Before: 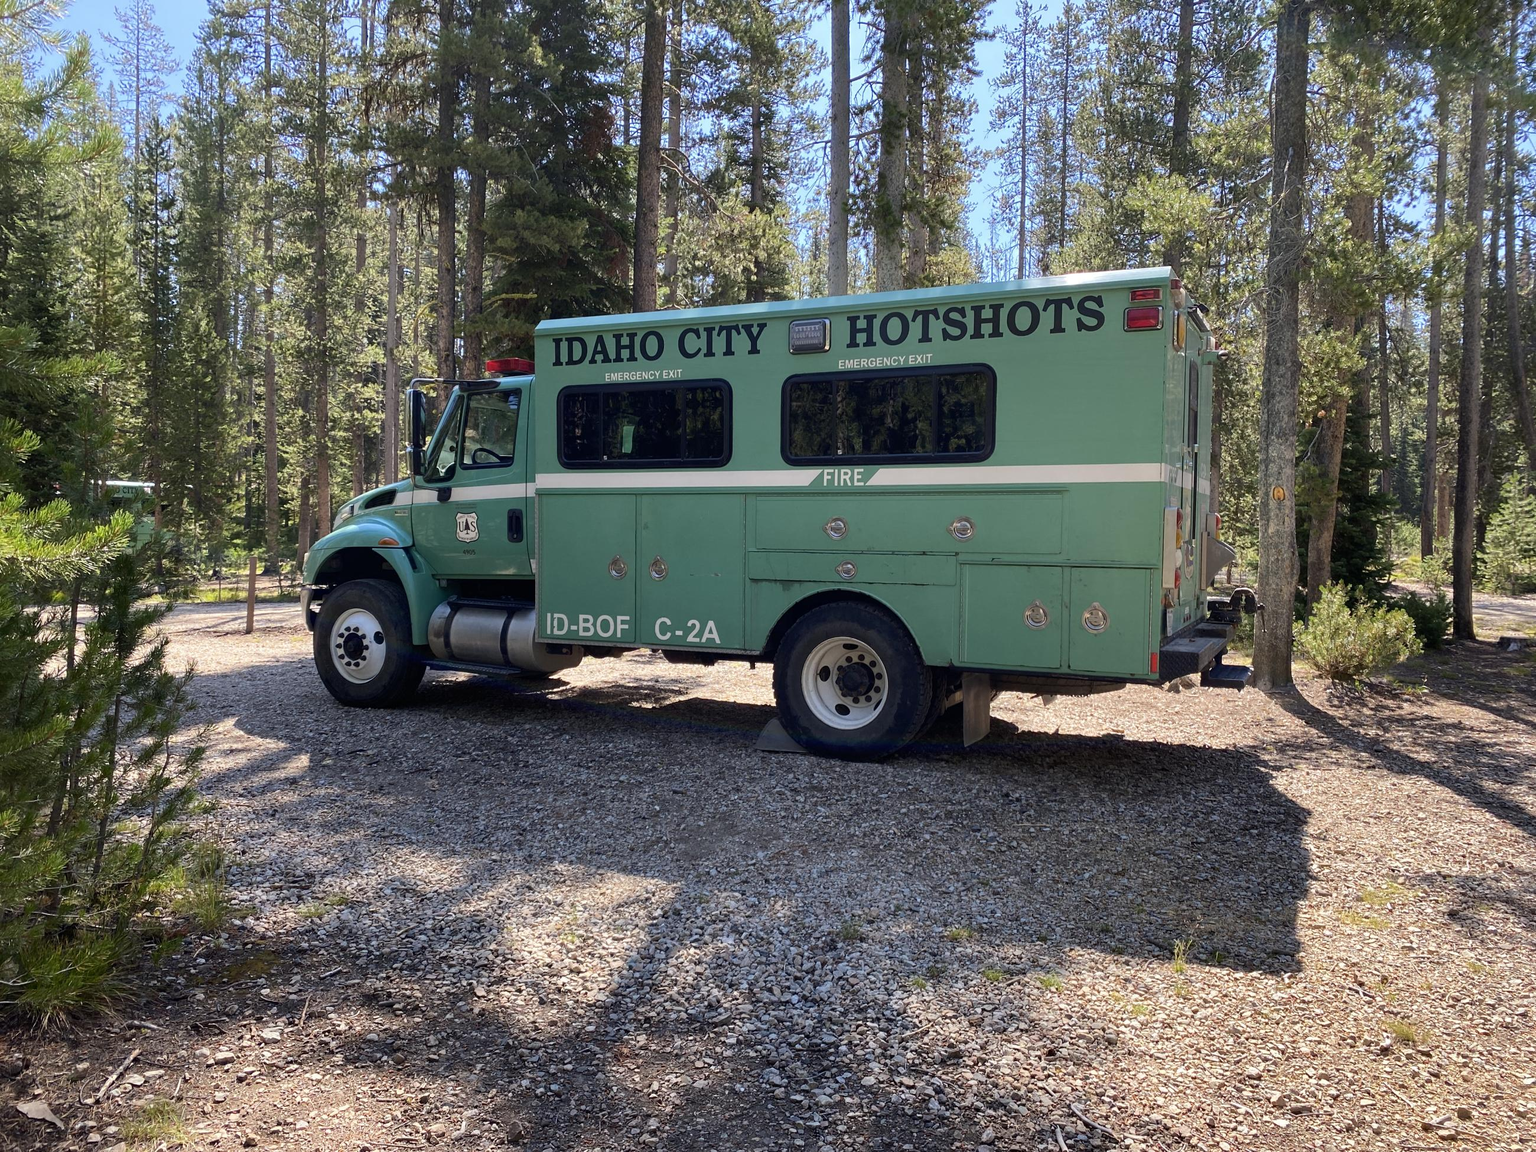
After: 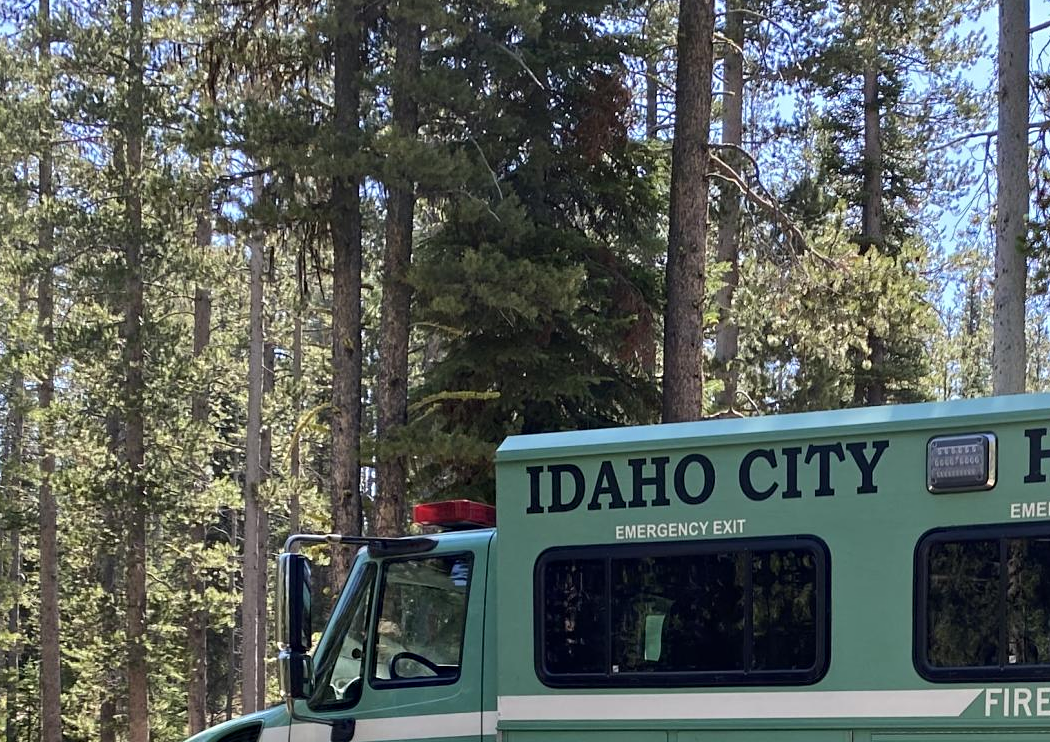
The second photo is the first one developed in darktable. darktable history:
crop: left 15.734%, top 5.437%, right 43.854%, bottom 56.47%
contrast equalizer: y [[0.5, 0.504, 0.515, 0.527, 0.535, 0.534], [0.5 ×6], [0.491, 0.387, 0.179, 0.068, 0.068, 0.068], [0 ×5, 0.023], [0 ×6]]
